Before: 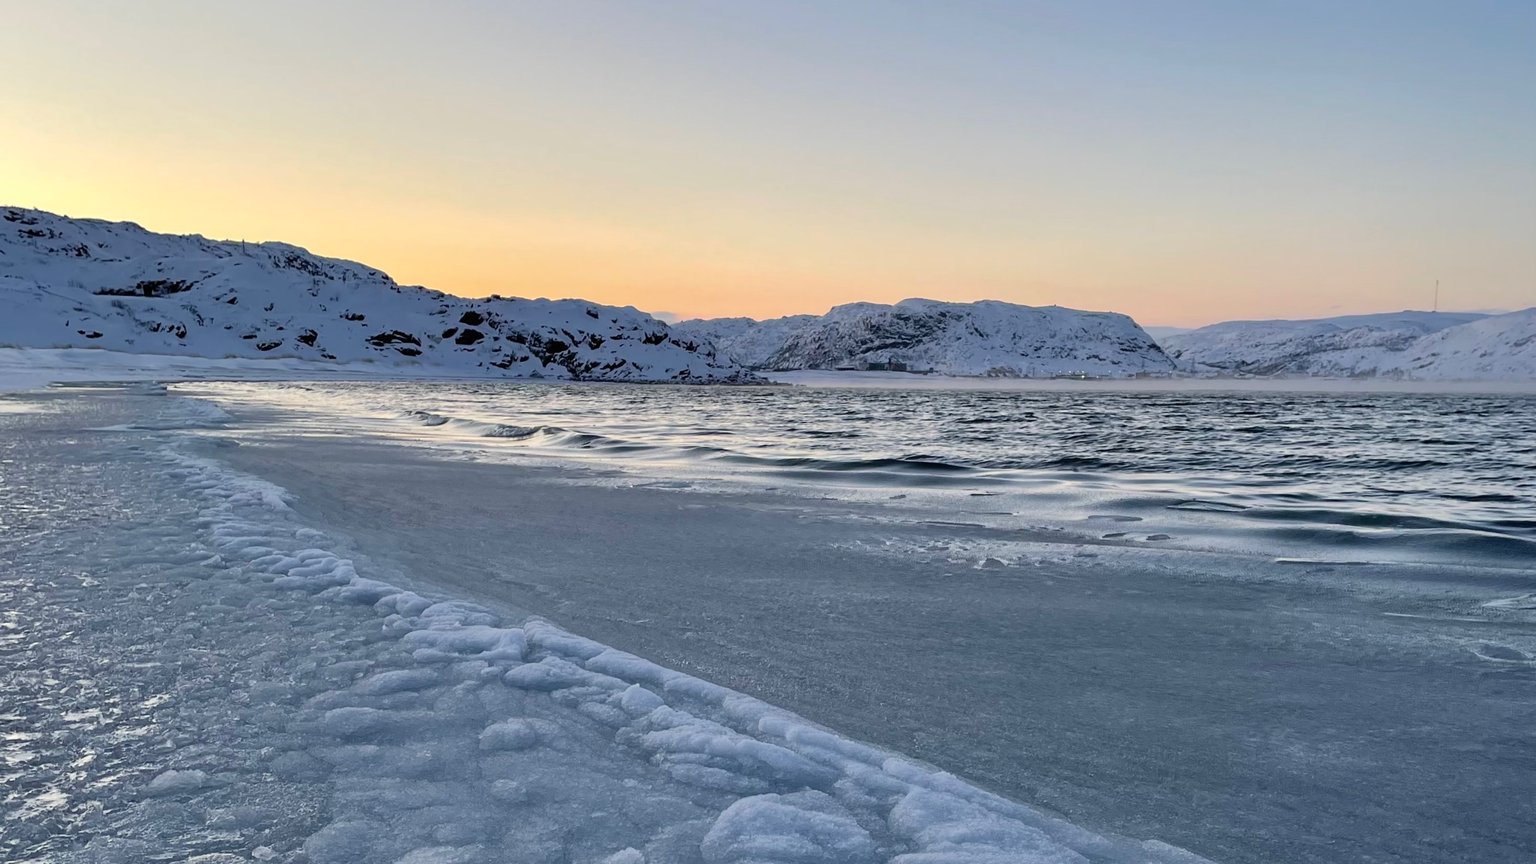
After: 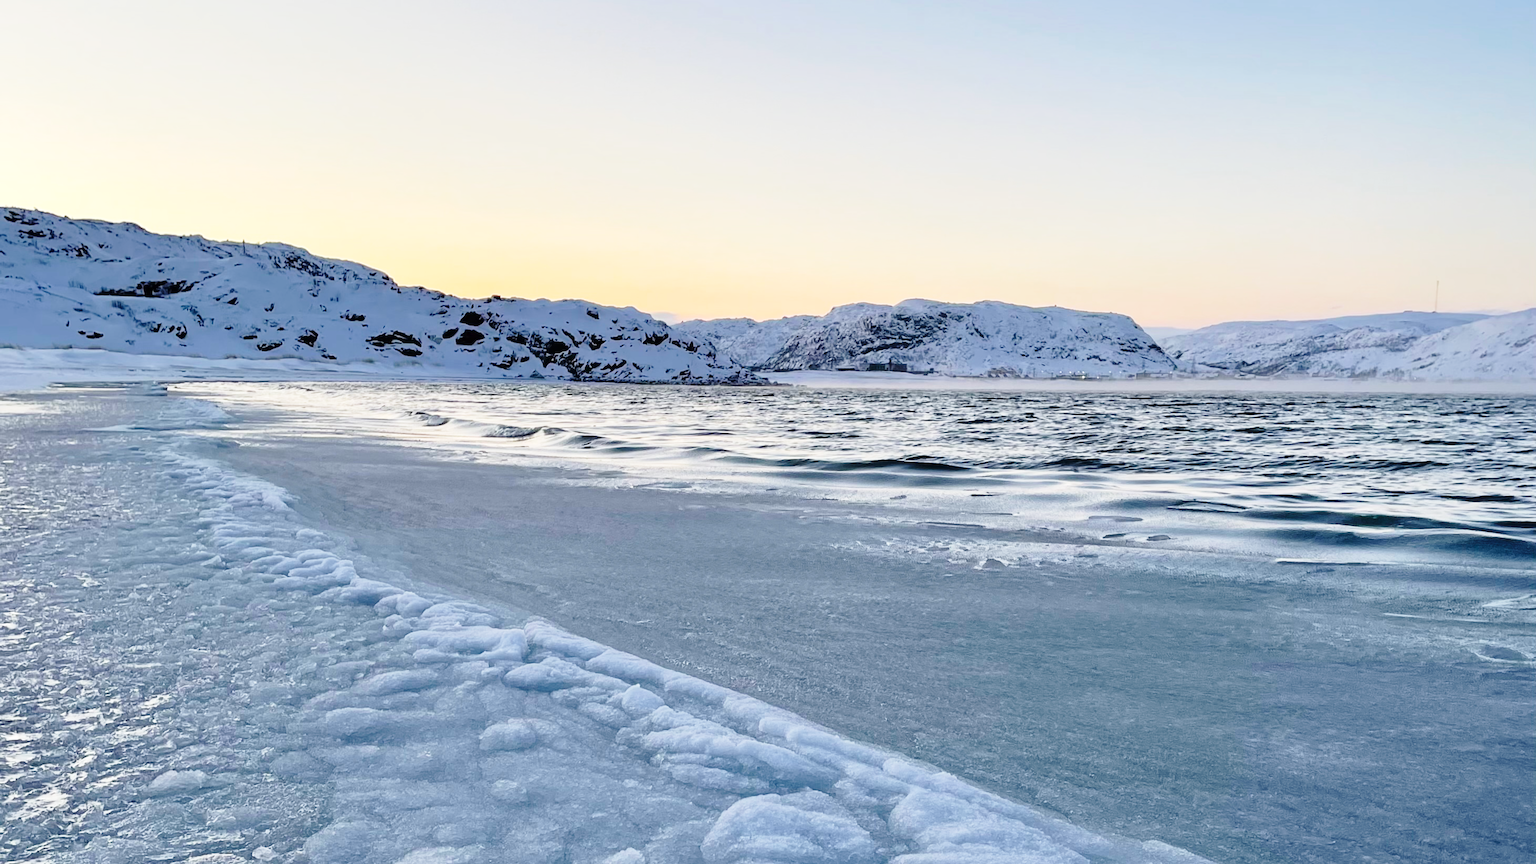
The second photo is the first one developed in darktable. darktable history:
sharpen: amount 0.2
base curve: curves: ch0 [(0, 0) (0.028, 0.03) (0.121, 0.232) (0.46, 0.748) (0.859, 0.968) (1, 1)], preserve colors none
